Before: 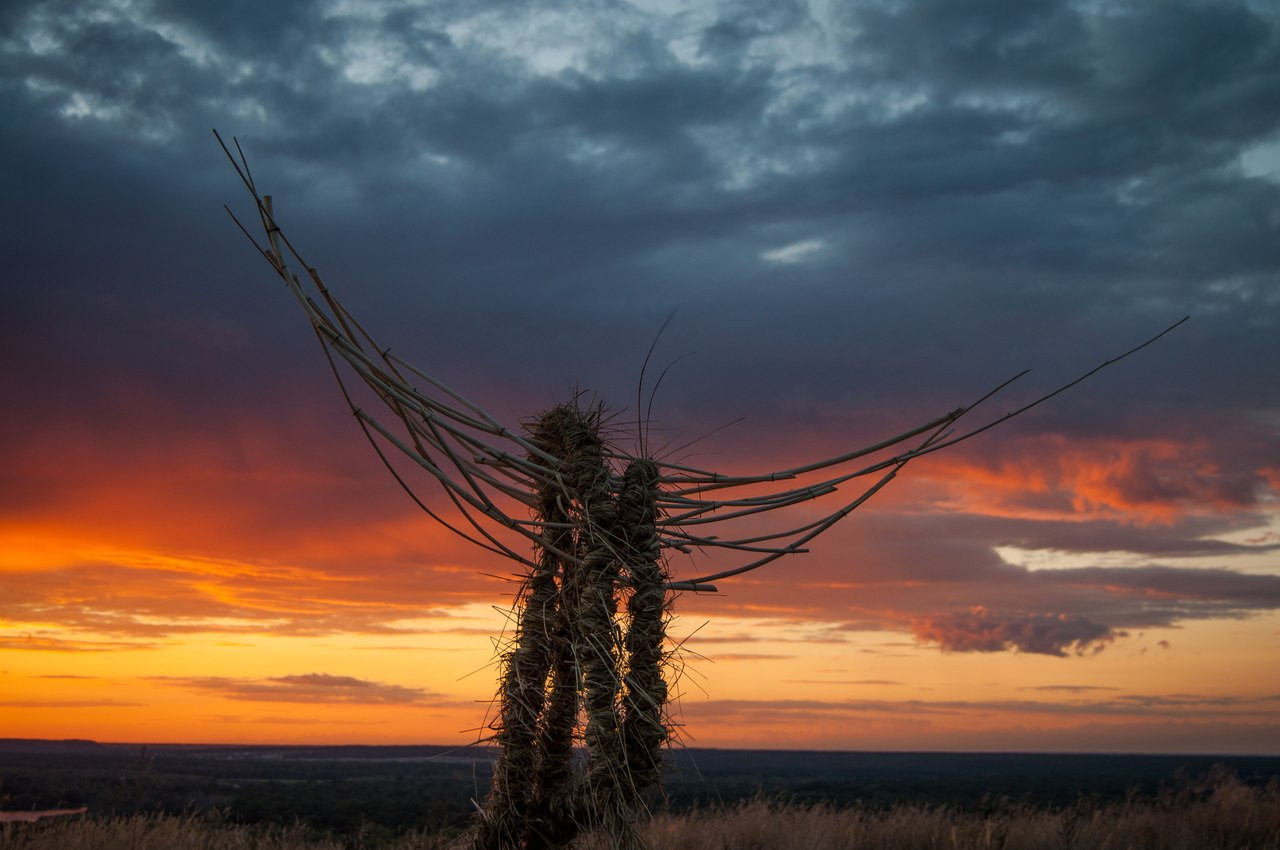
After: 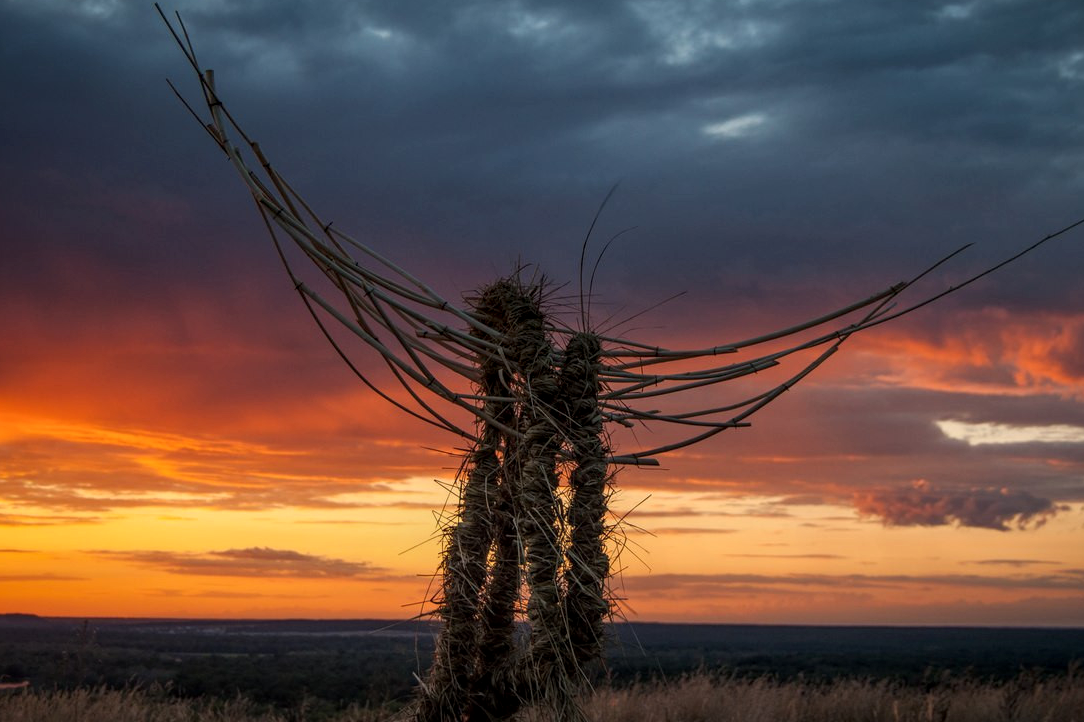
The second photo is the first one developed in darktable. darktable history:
local contrast: on, module defaults
crop and rotate: left 4.601%, top 15.035%, right 10.706%
